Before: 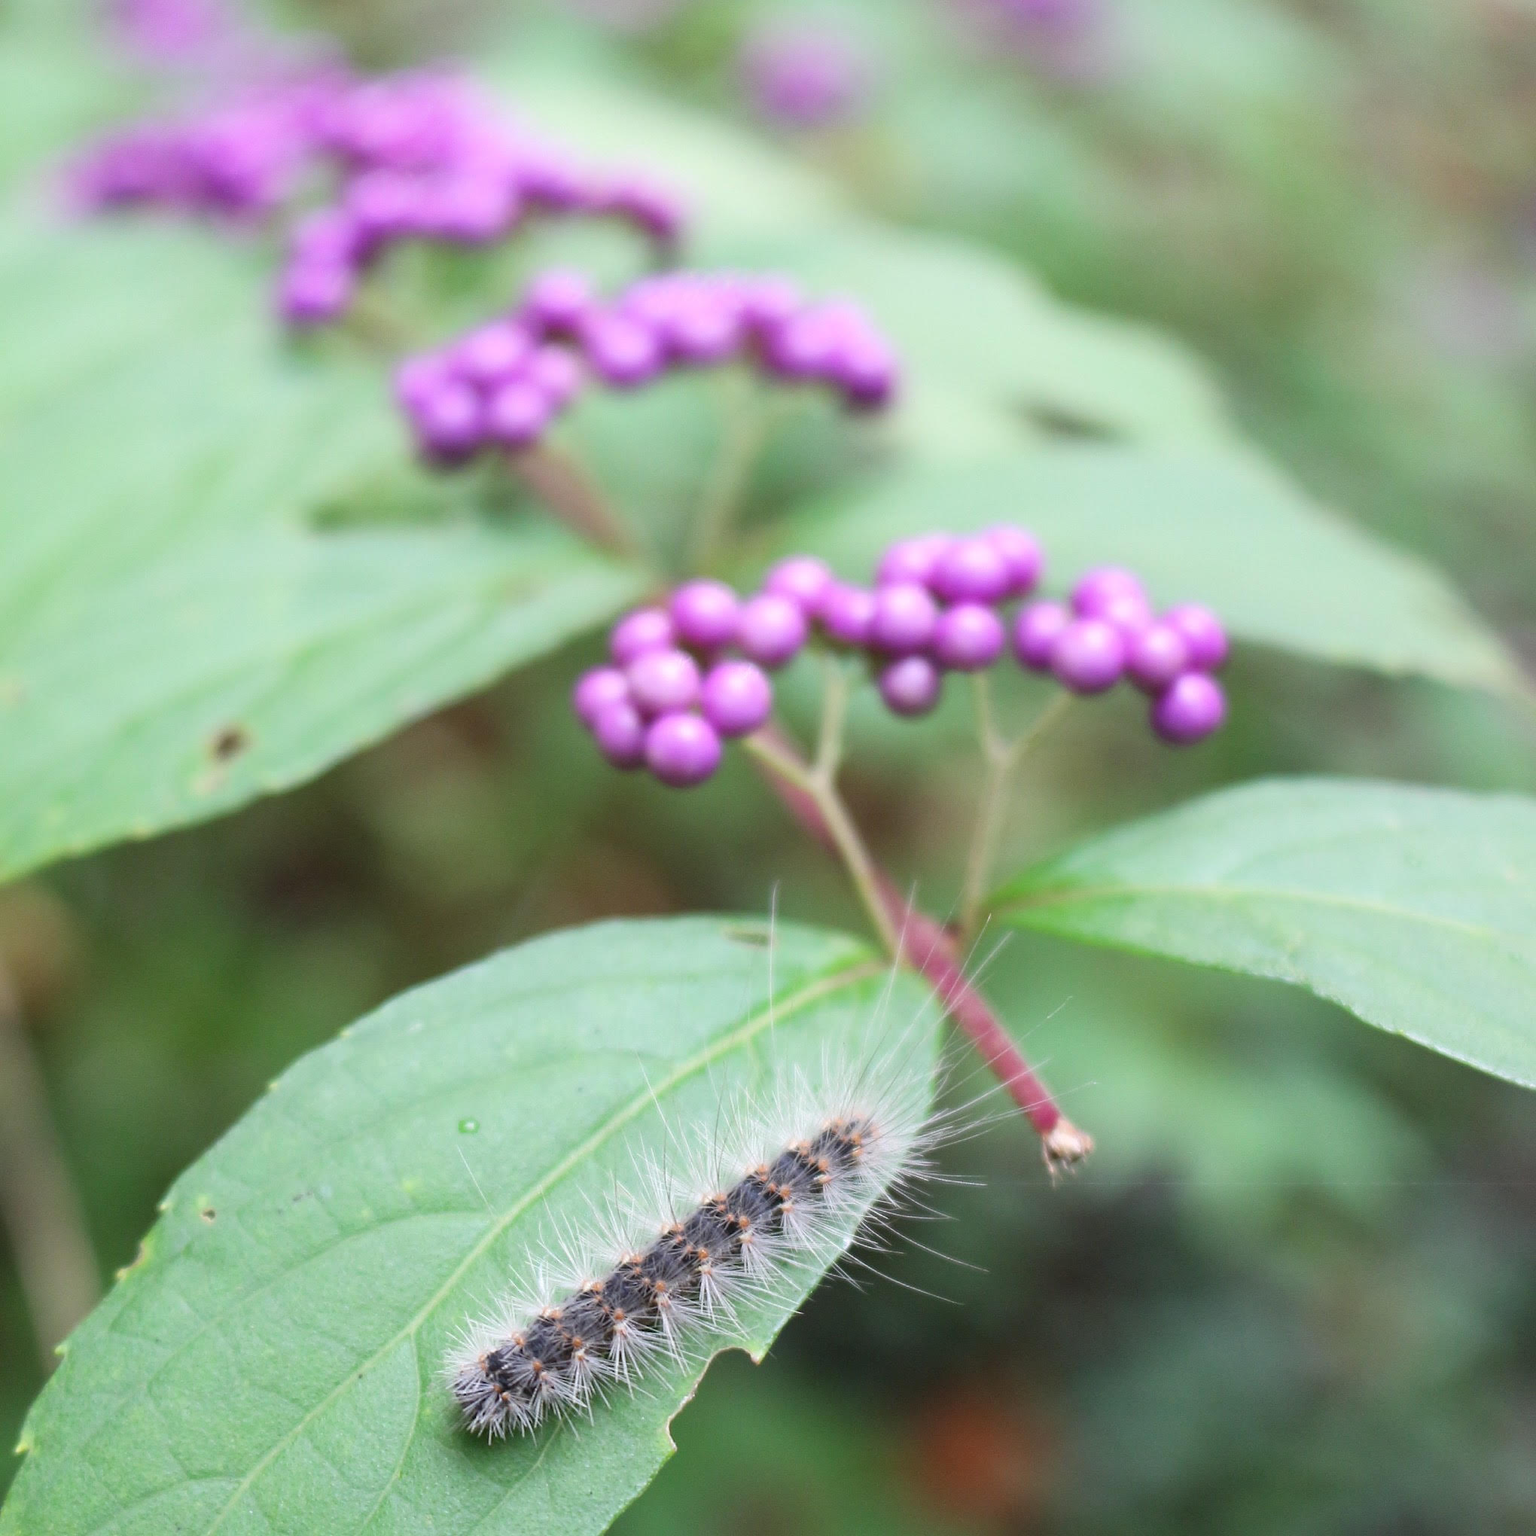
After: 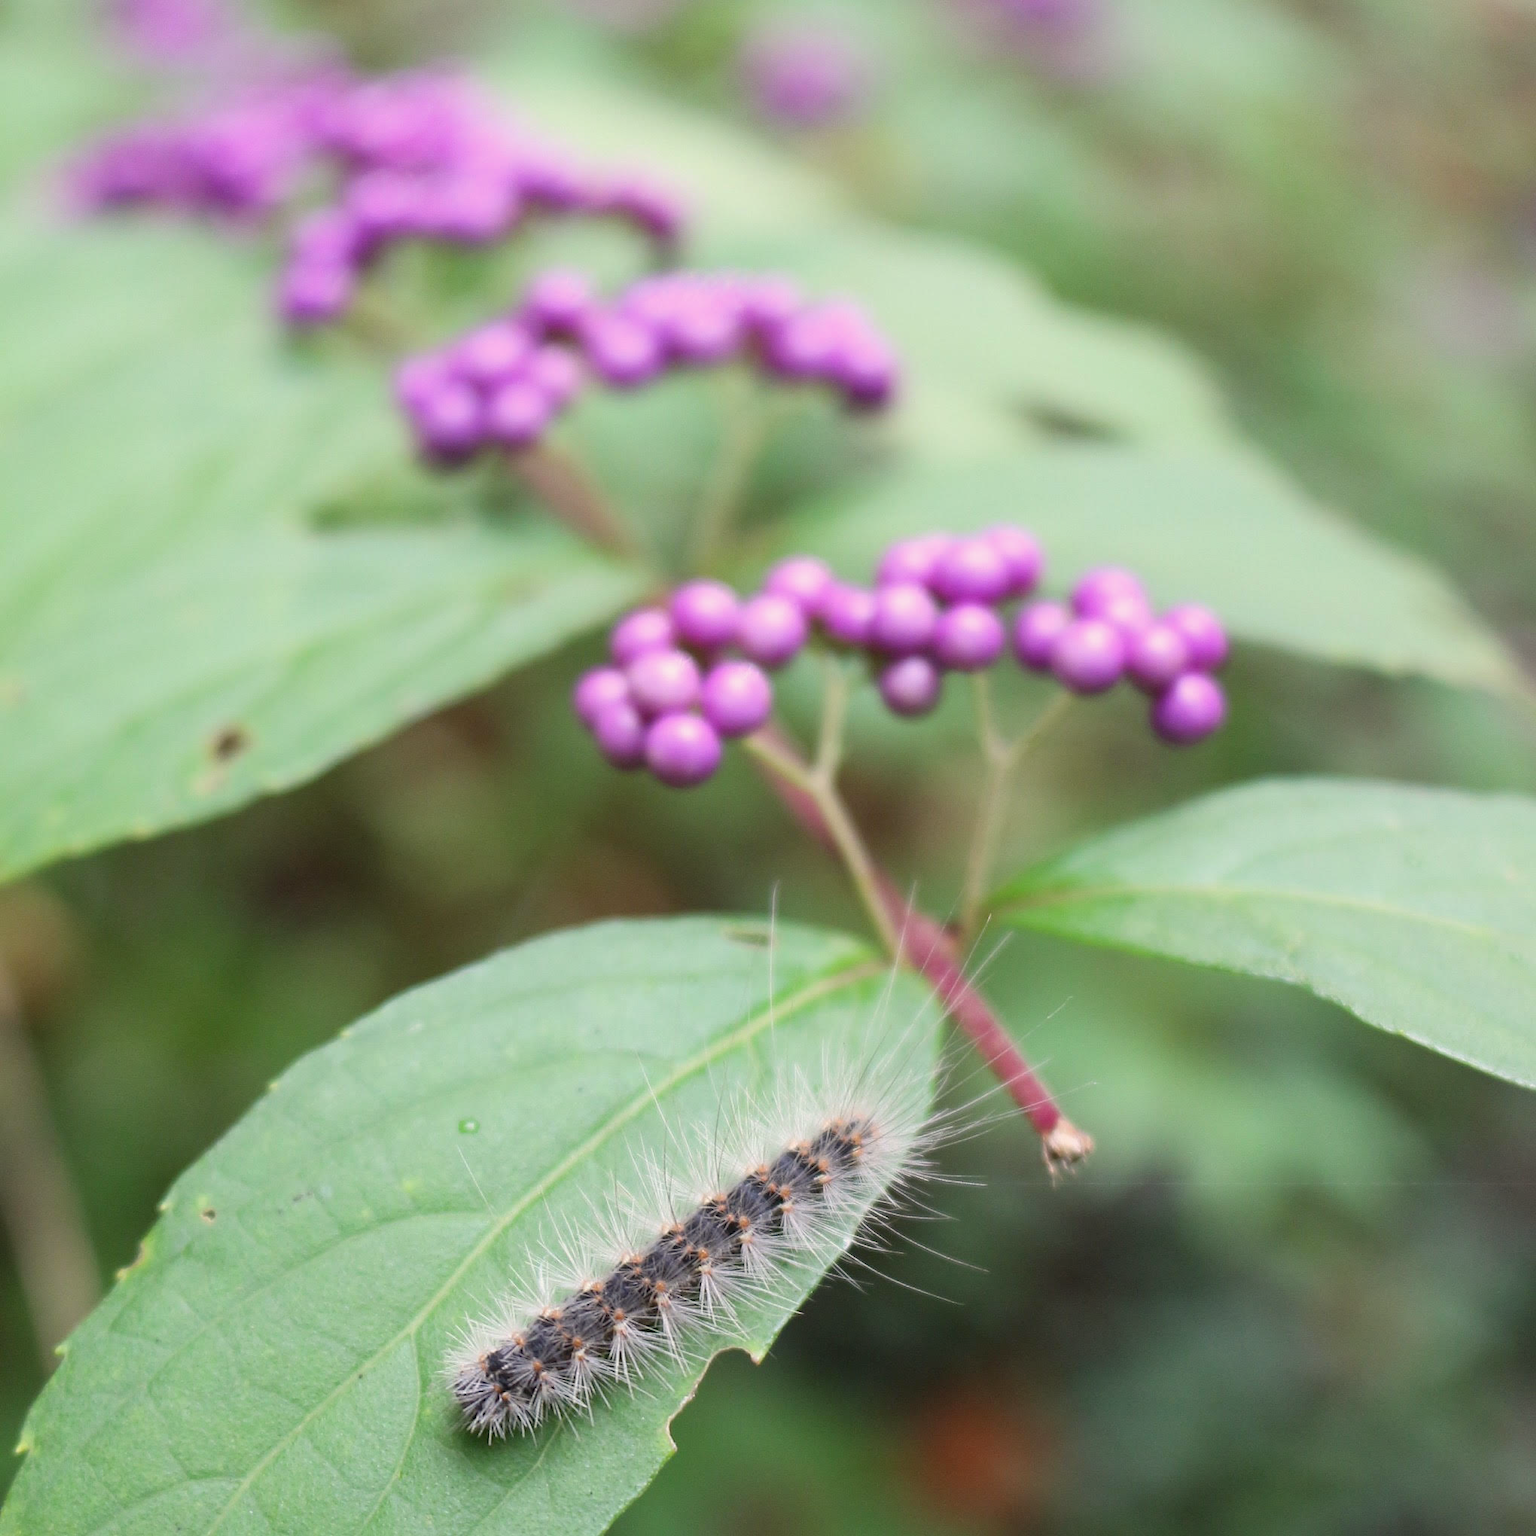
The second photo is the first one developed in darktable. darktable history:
color calibration: x 0.334, y 0.348, temperature 5383.51 K
exposure: black level correction 0.001, exposure -0.124 EV, compensate highlight preservation false
